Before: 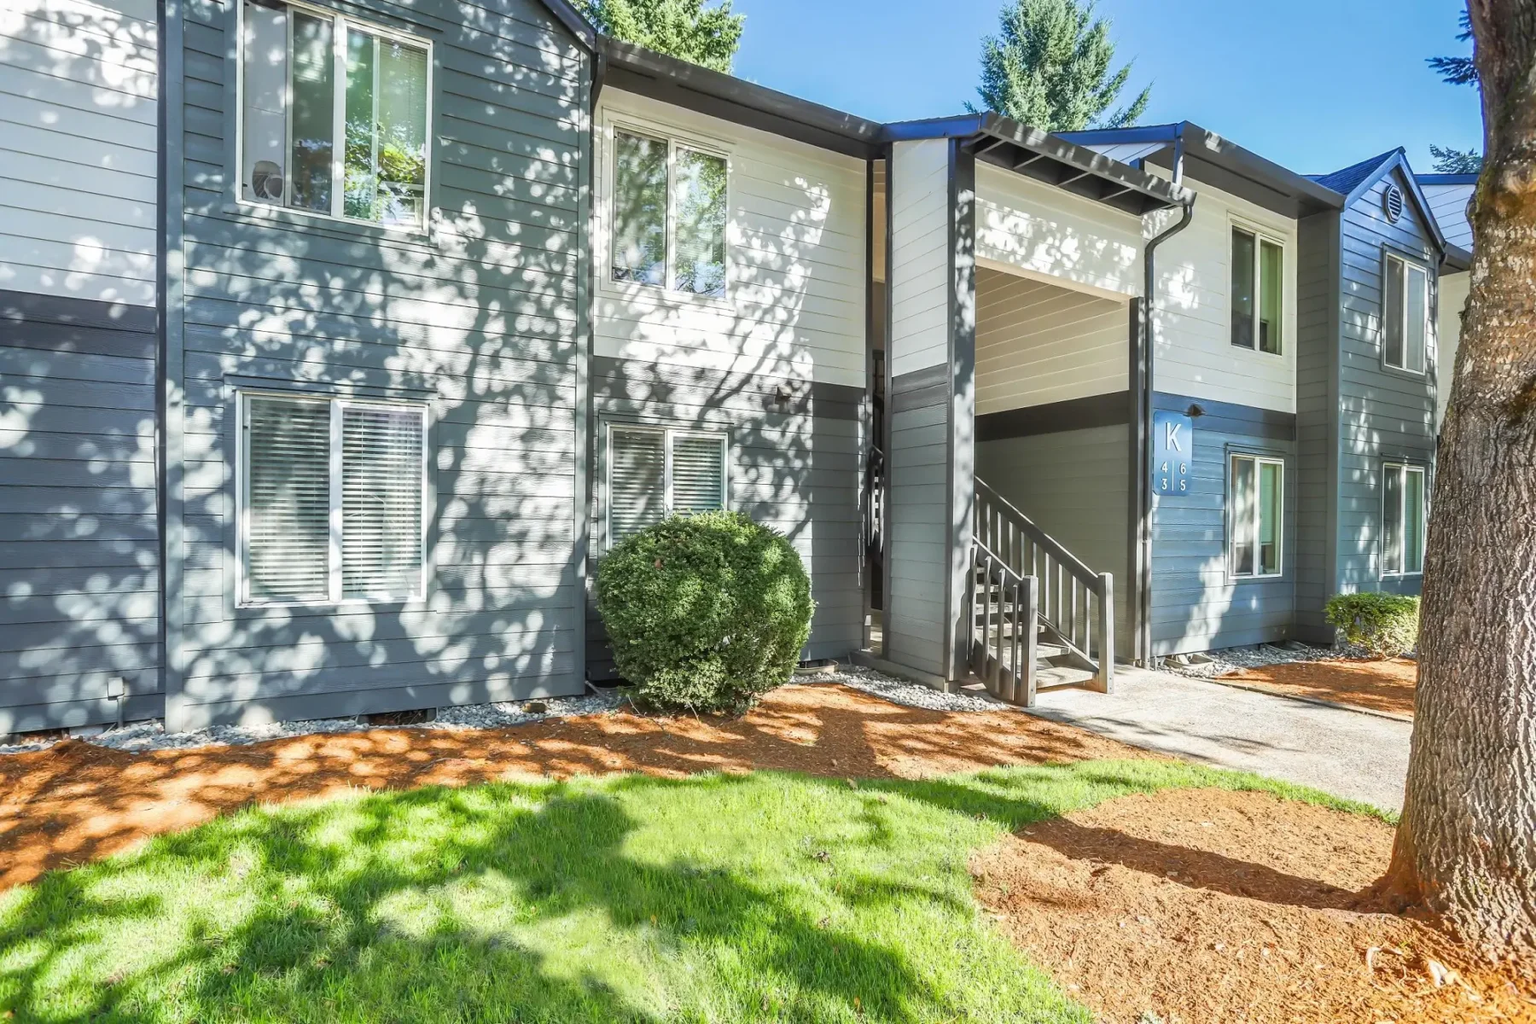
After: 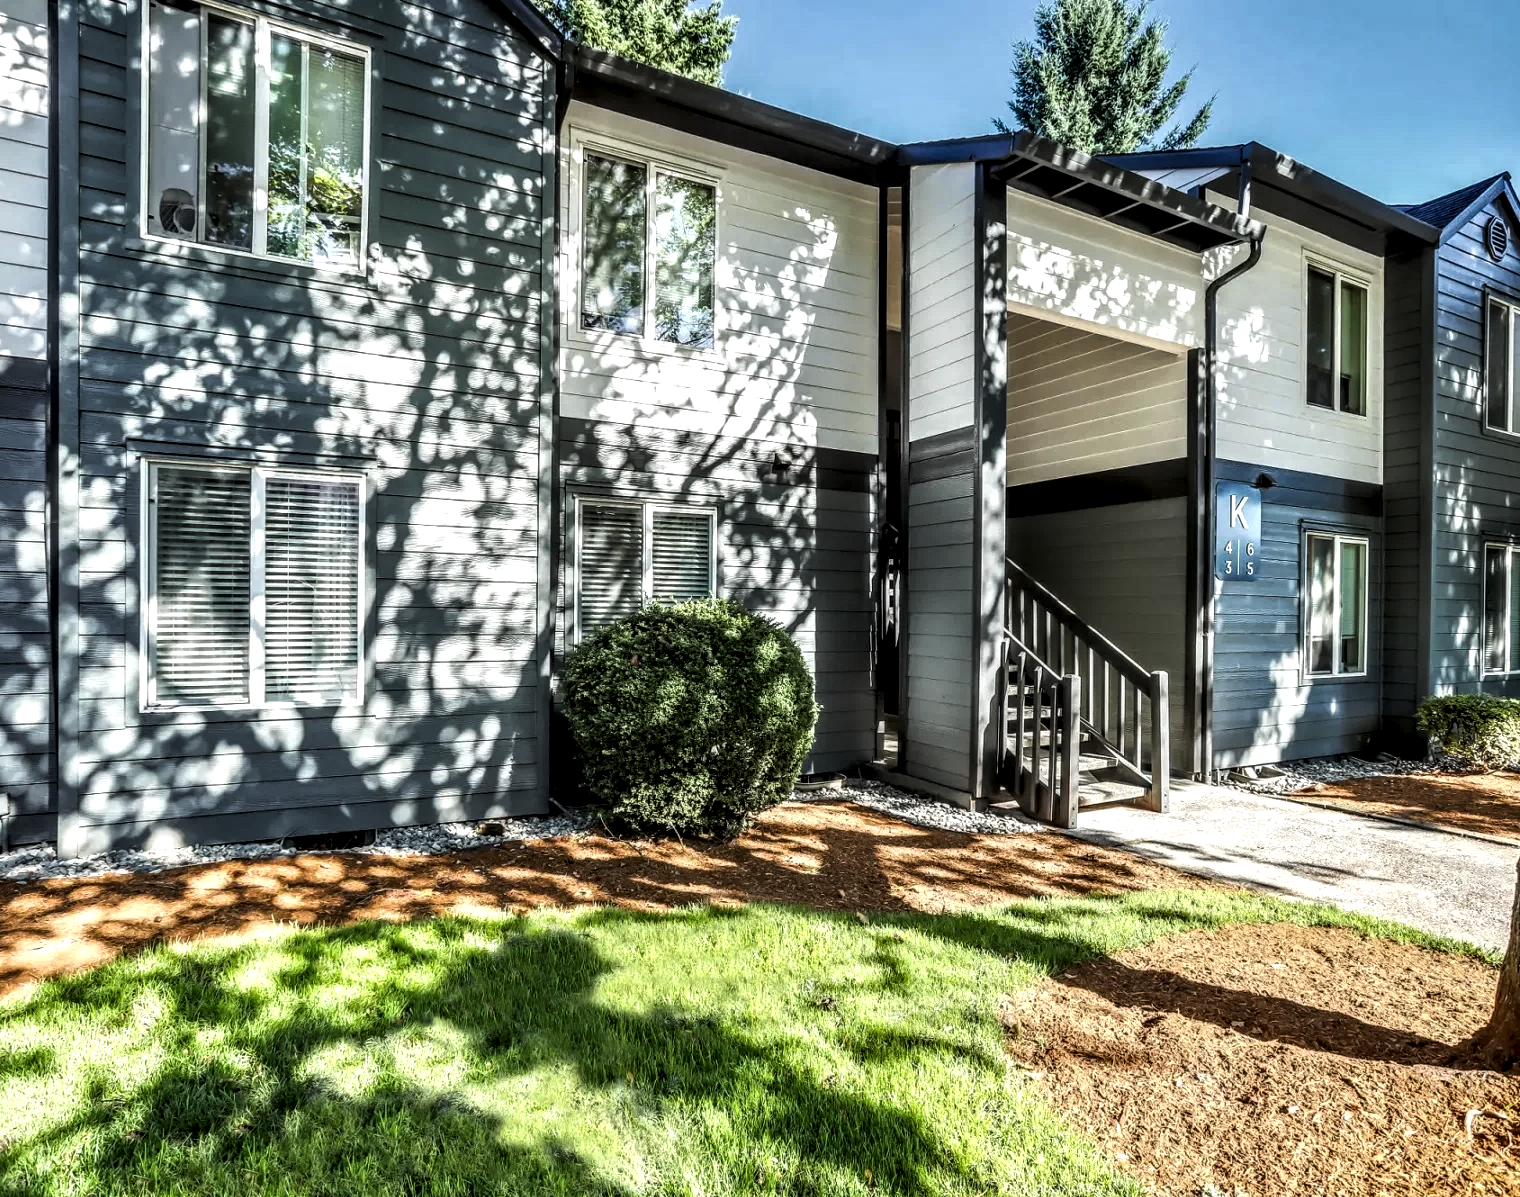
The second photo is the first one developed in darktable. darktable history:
levels: levels [0.101, 0.578, 0.953]
crop: left 7.598%, right 7.873%
local contrast: highlights 60%, shadows 60%, detail 160%
